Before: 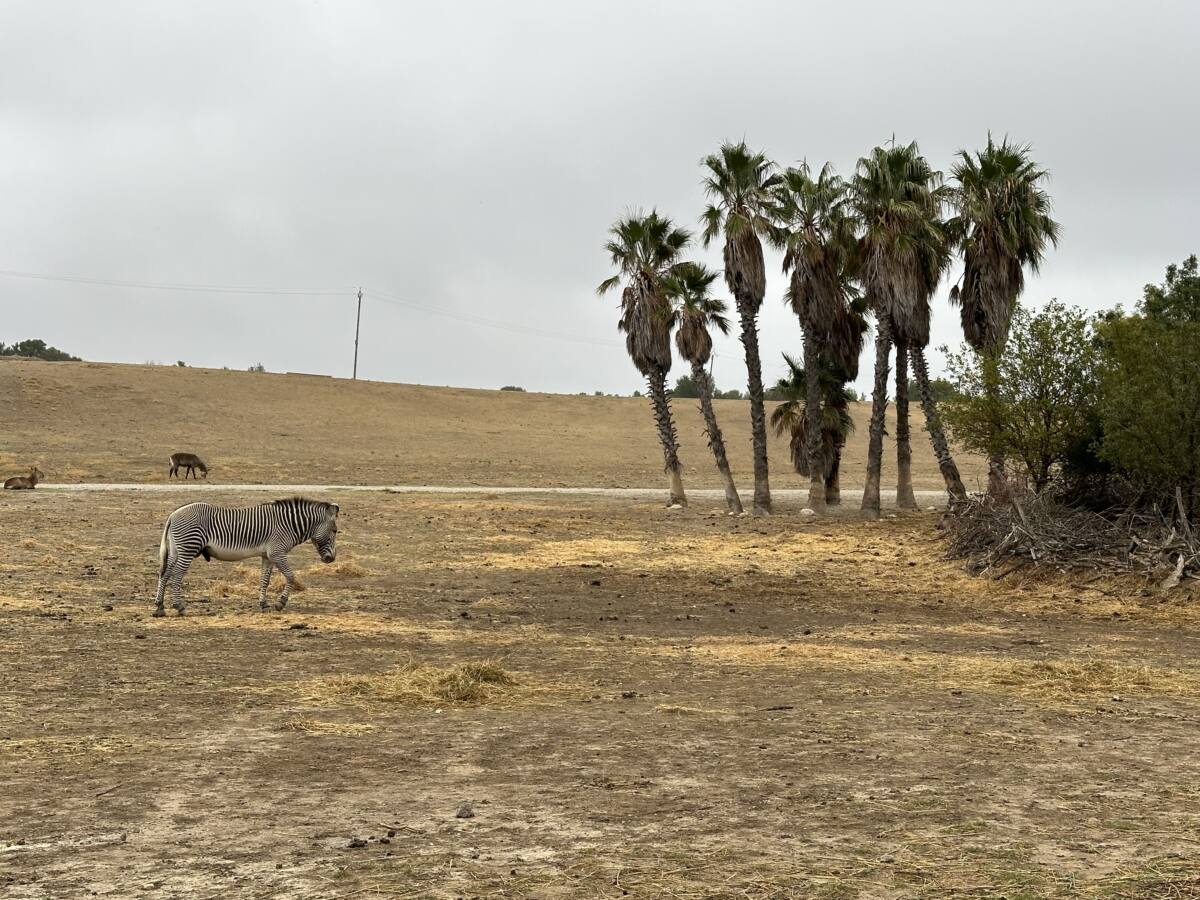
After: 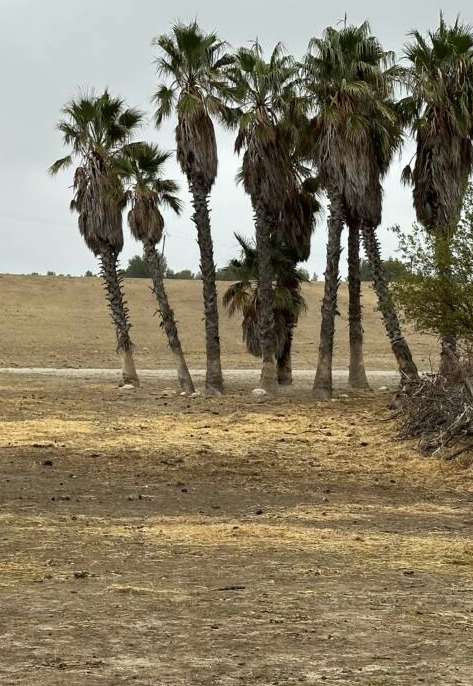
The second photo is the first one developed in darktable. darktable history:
crop: left 45.721%, top 13.393%, right 14.118%, bottom 10.01%
white balance: red 0.978, blue 0.999
